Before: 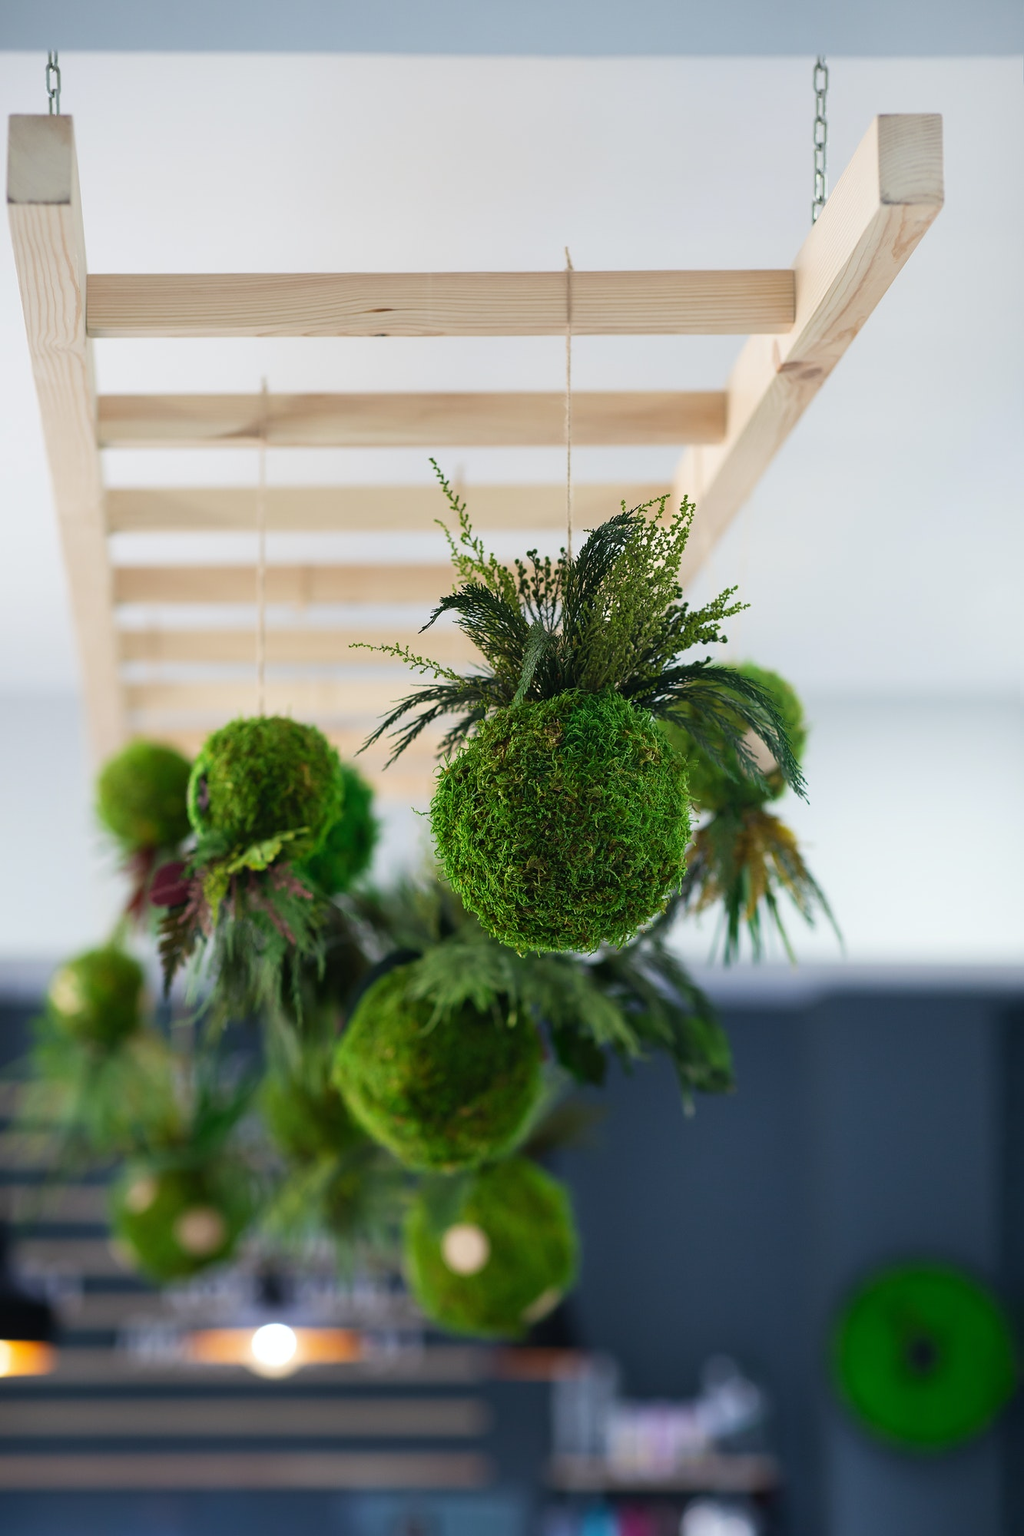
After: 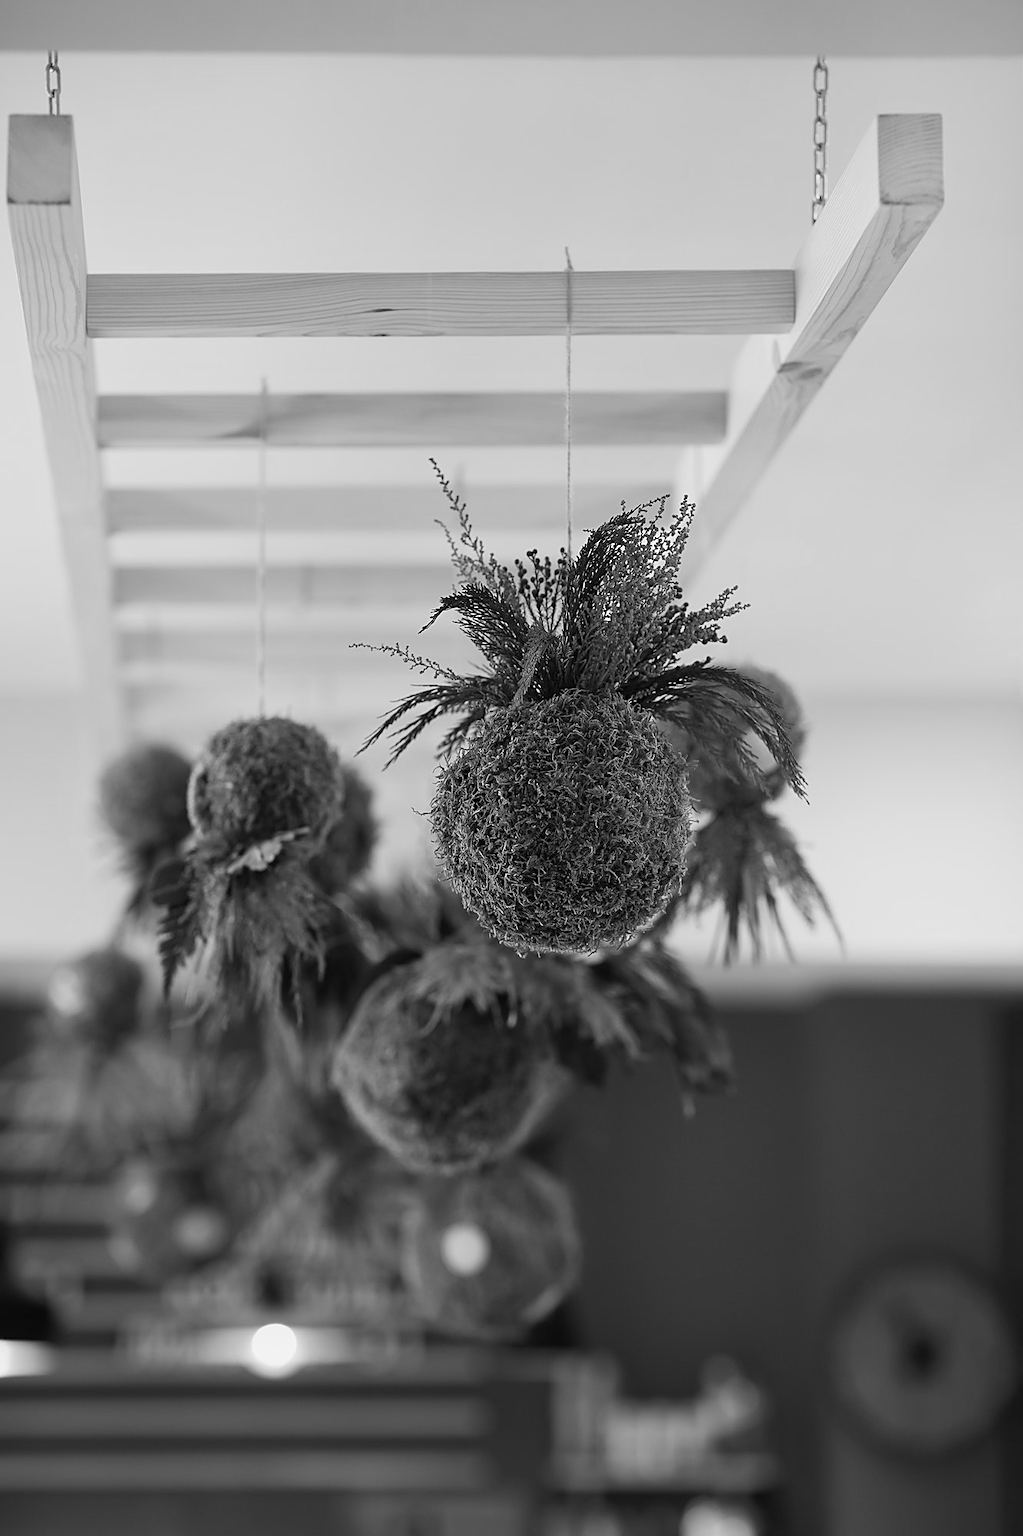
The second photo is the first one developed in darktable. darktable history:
sharpen: on, module defaults
monochrome: a 30.25, b 92.03
